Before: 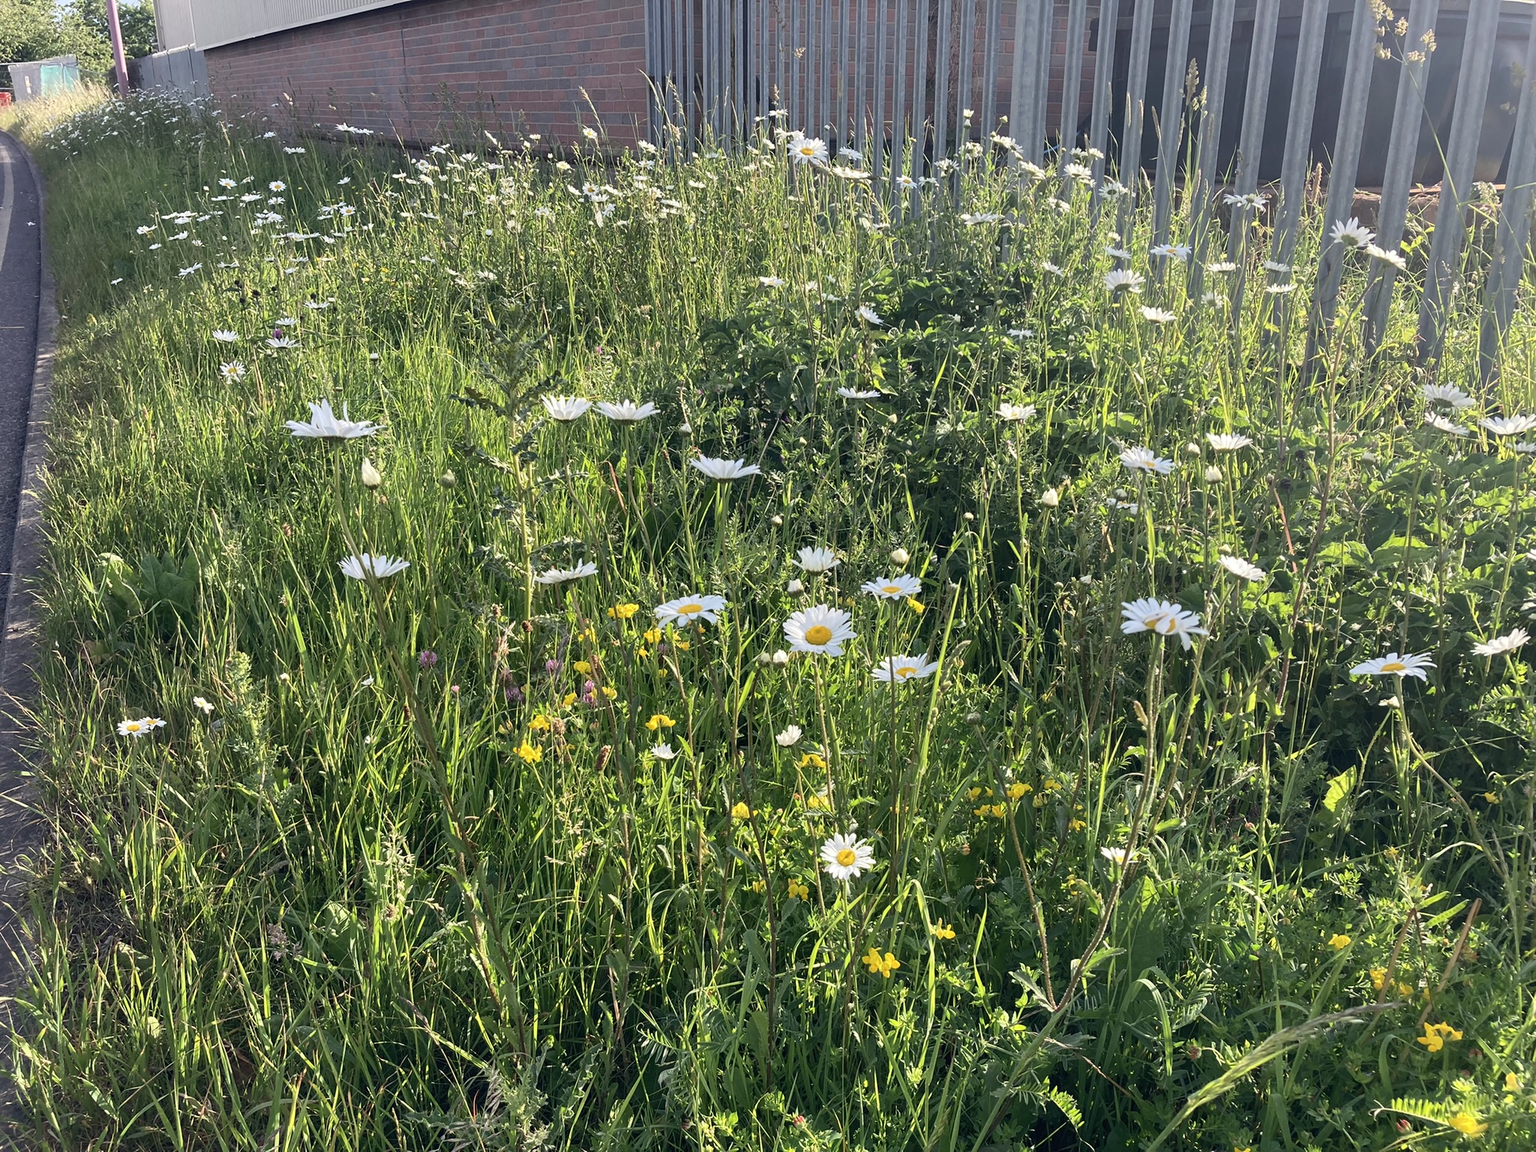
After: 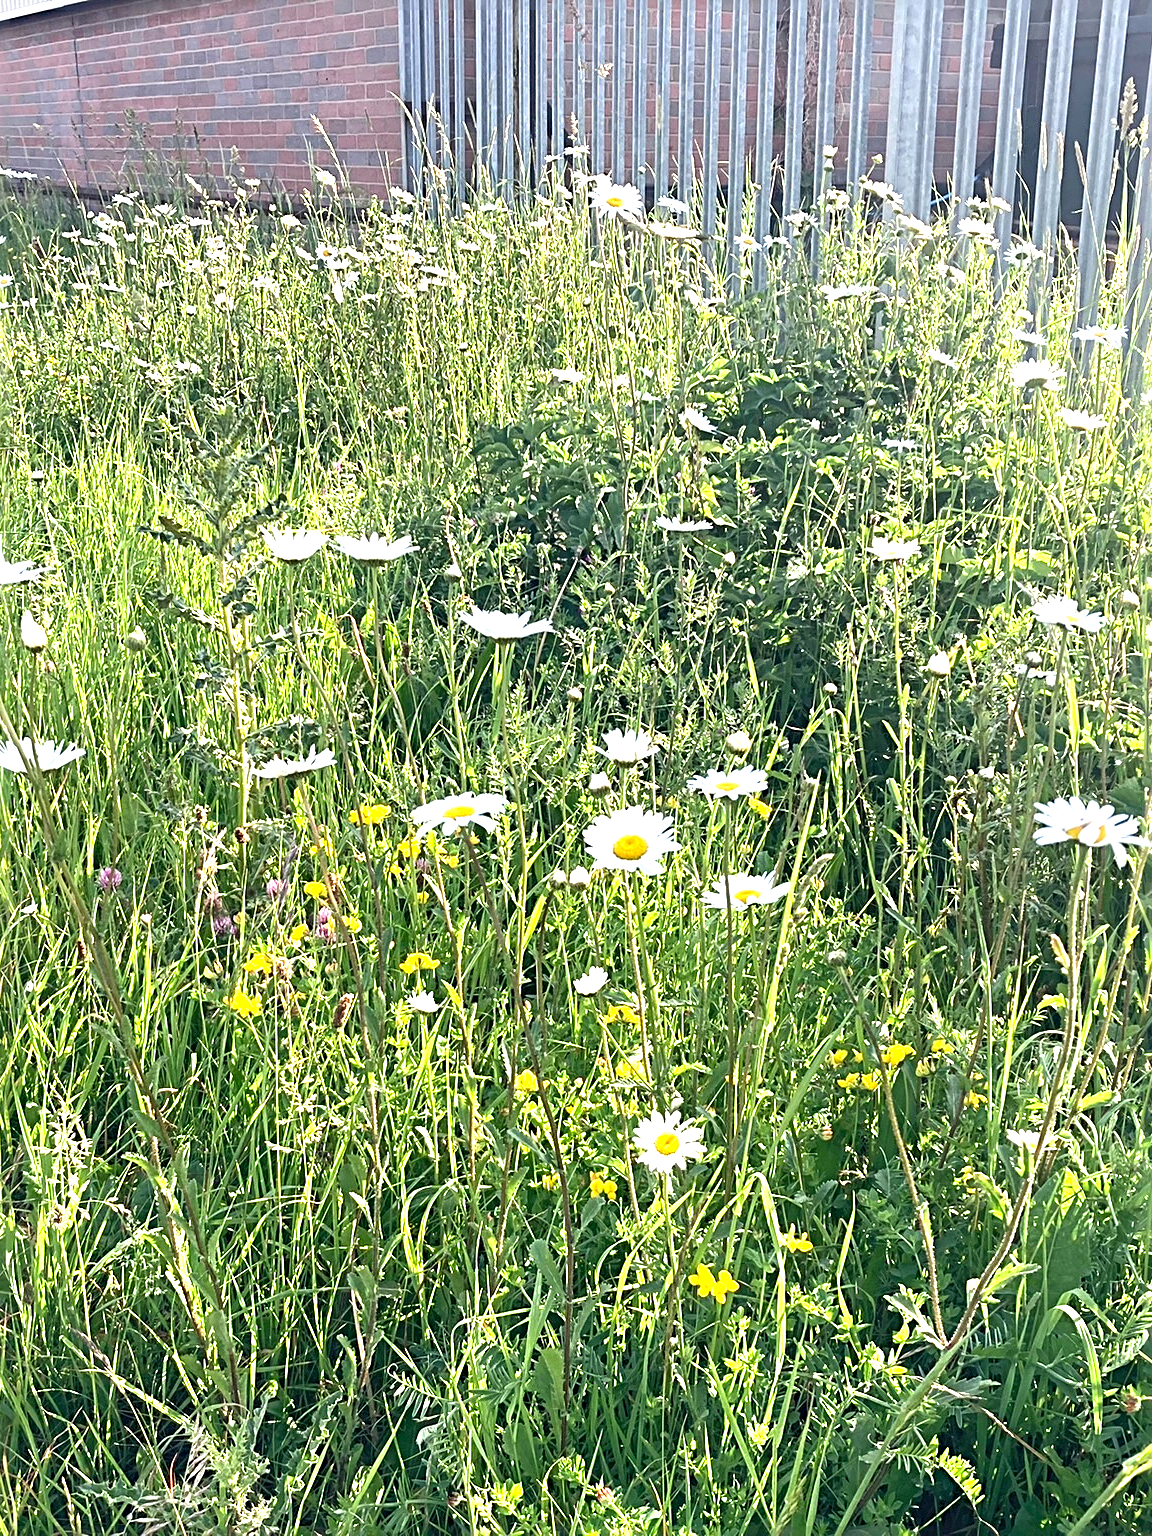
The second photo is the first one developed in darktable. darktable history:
exposure: black level correction 0, exposure 1.379 EV, compensate exposure bias true, compensate highlight preservation false
crop and rotate: left 22.516%, right 21.234%
sharpen: radius 4
